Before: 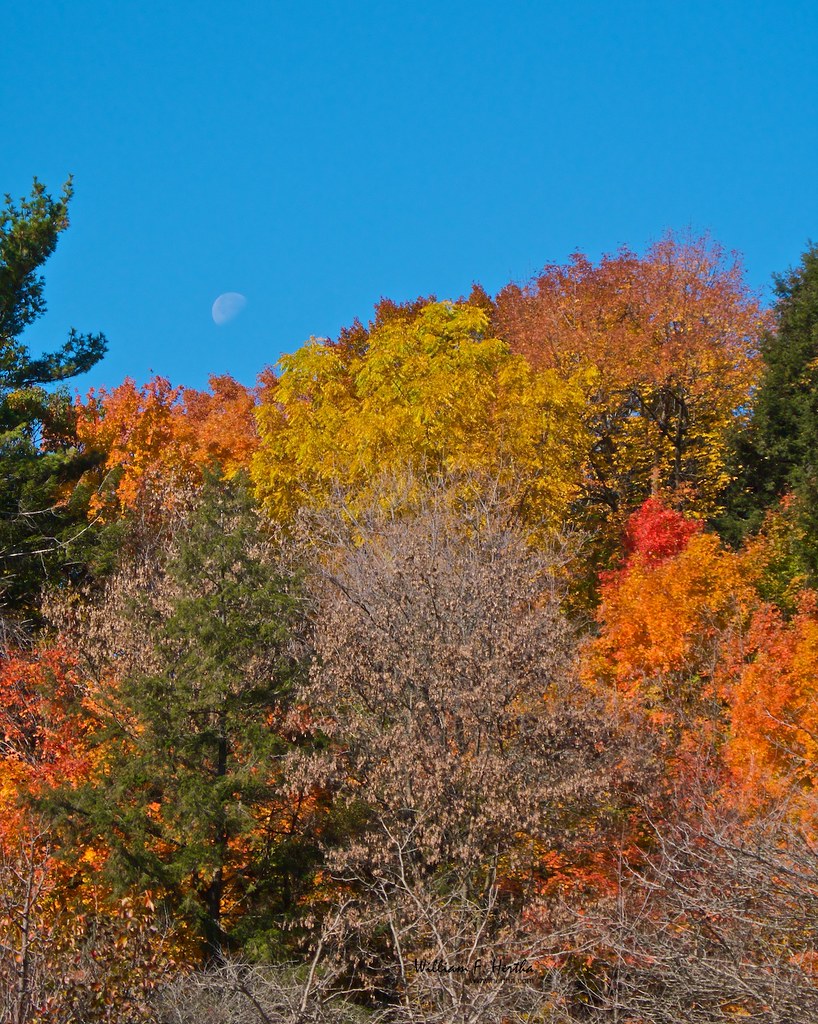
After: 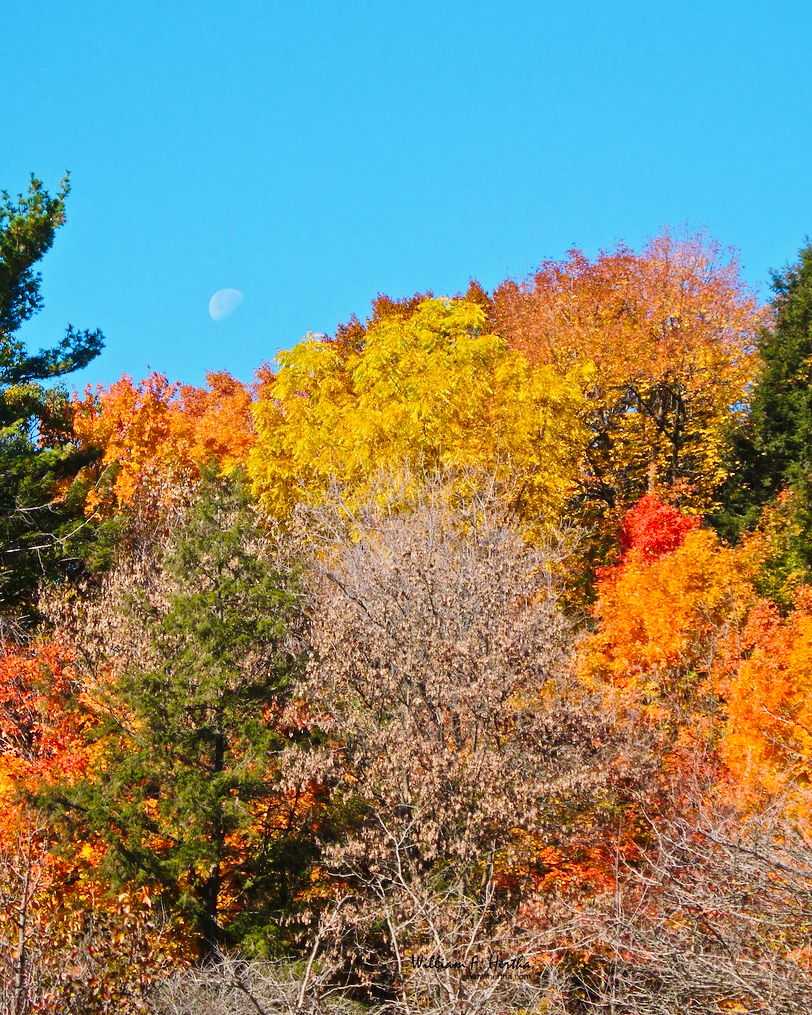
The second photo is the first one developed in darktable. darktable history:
crop: left 0.434%, top 0.485%, right 0.244%, bottom 0.386%
base curve: curves: ch0 [(0, 0) (0.028, 0.03) (0.121, 0.232) (0.46, 0.748) (0.859, 0.968) (1, 1)], preserve colors none
